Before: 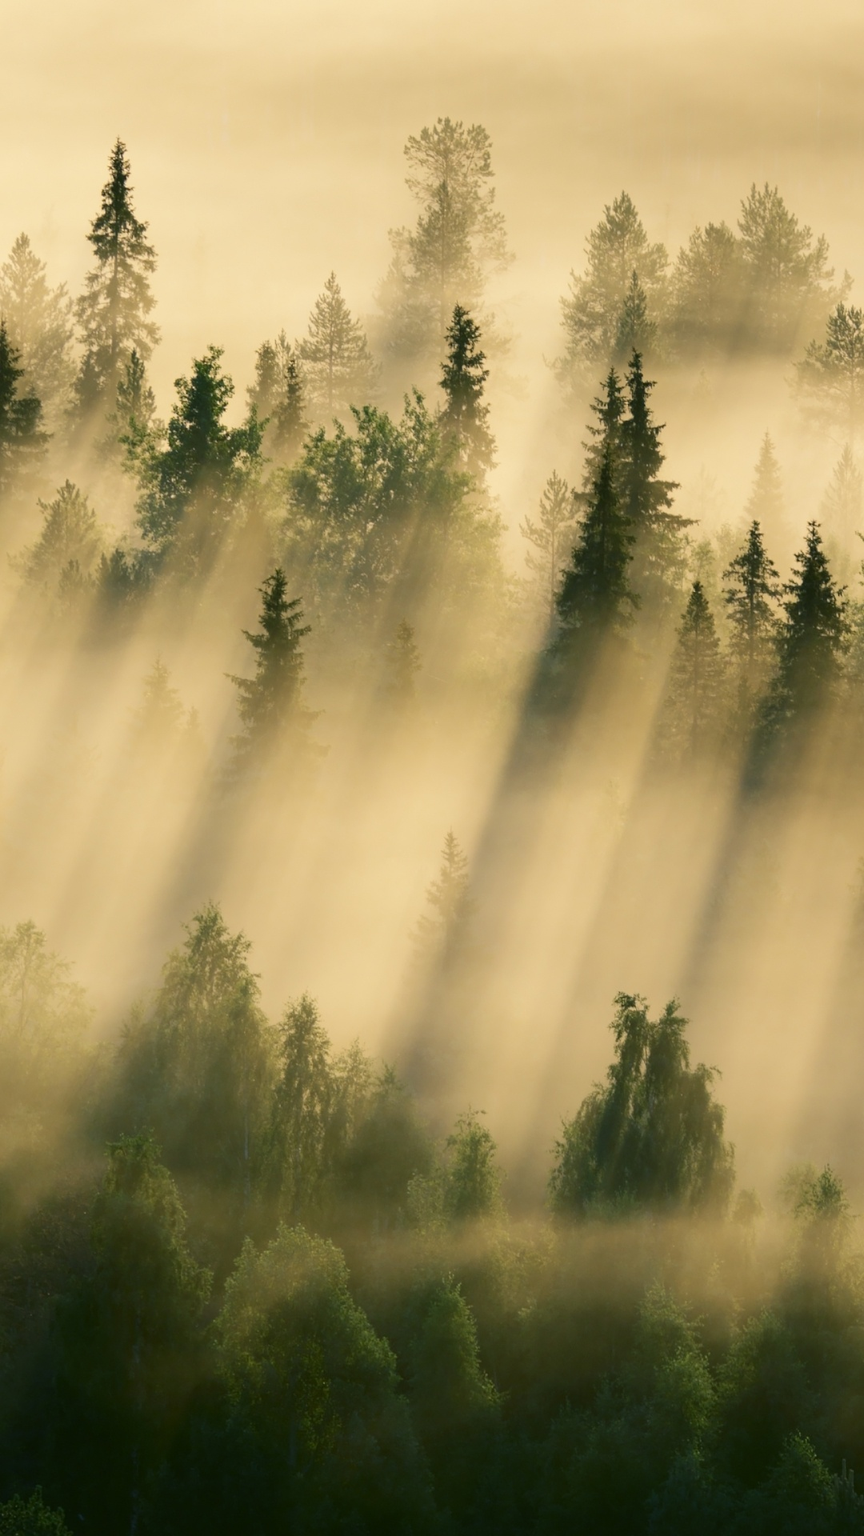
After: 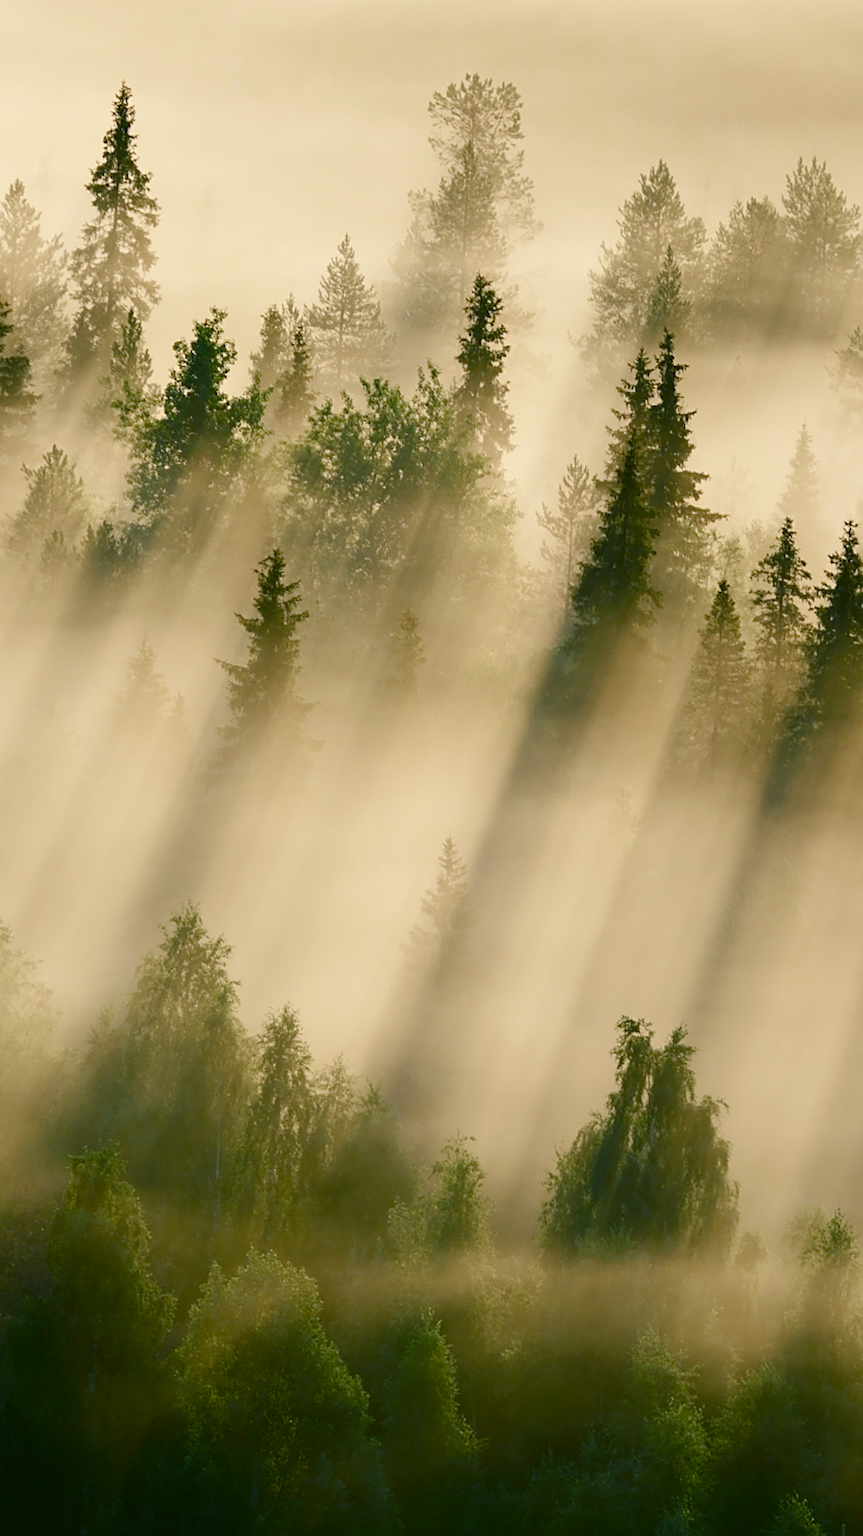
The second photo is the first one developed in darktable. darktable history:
sharpen: on, module defaults
color balance rgb: perceptual saturation grading › global saturation 20%, perceptual saturation grading › highlights -50.415%, perceptual saturation grading › shadows 30.963%
crop and rotate: angle -2.26°
